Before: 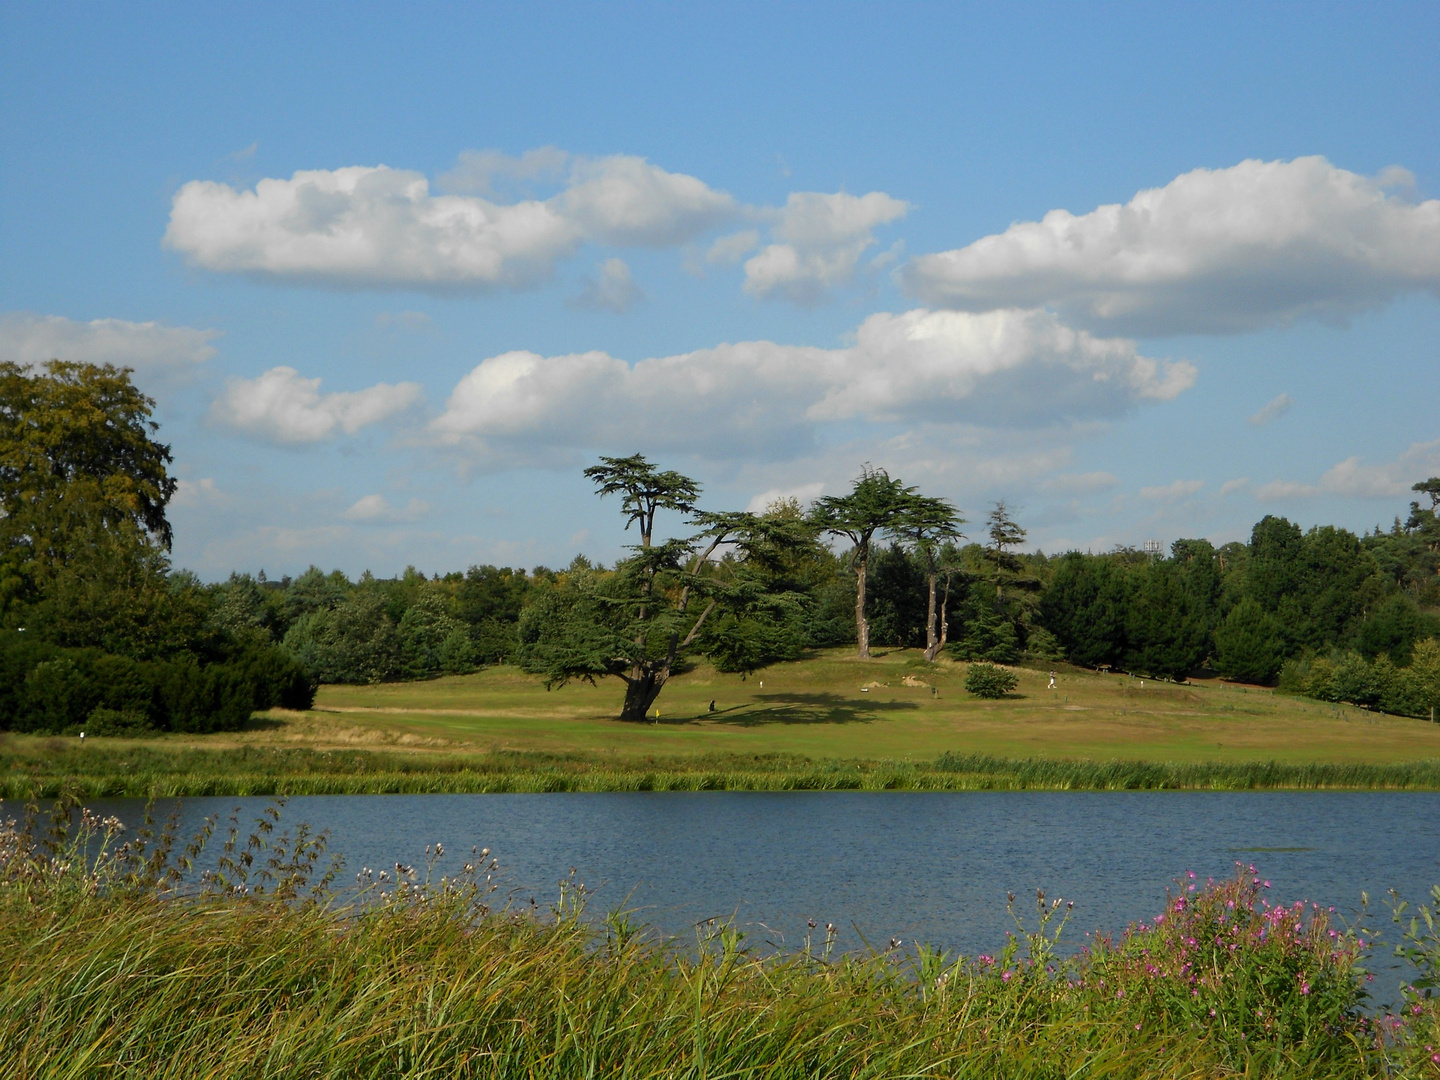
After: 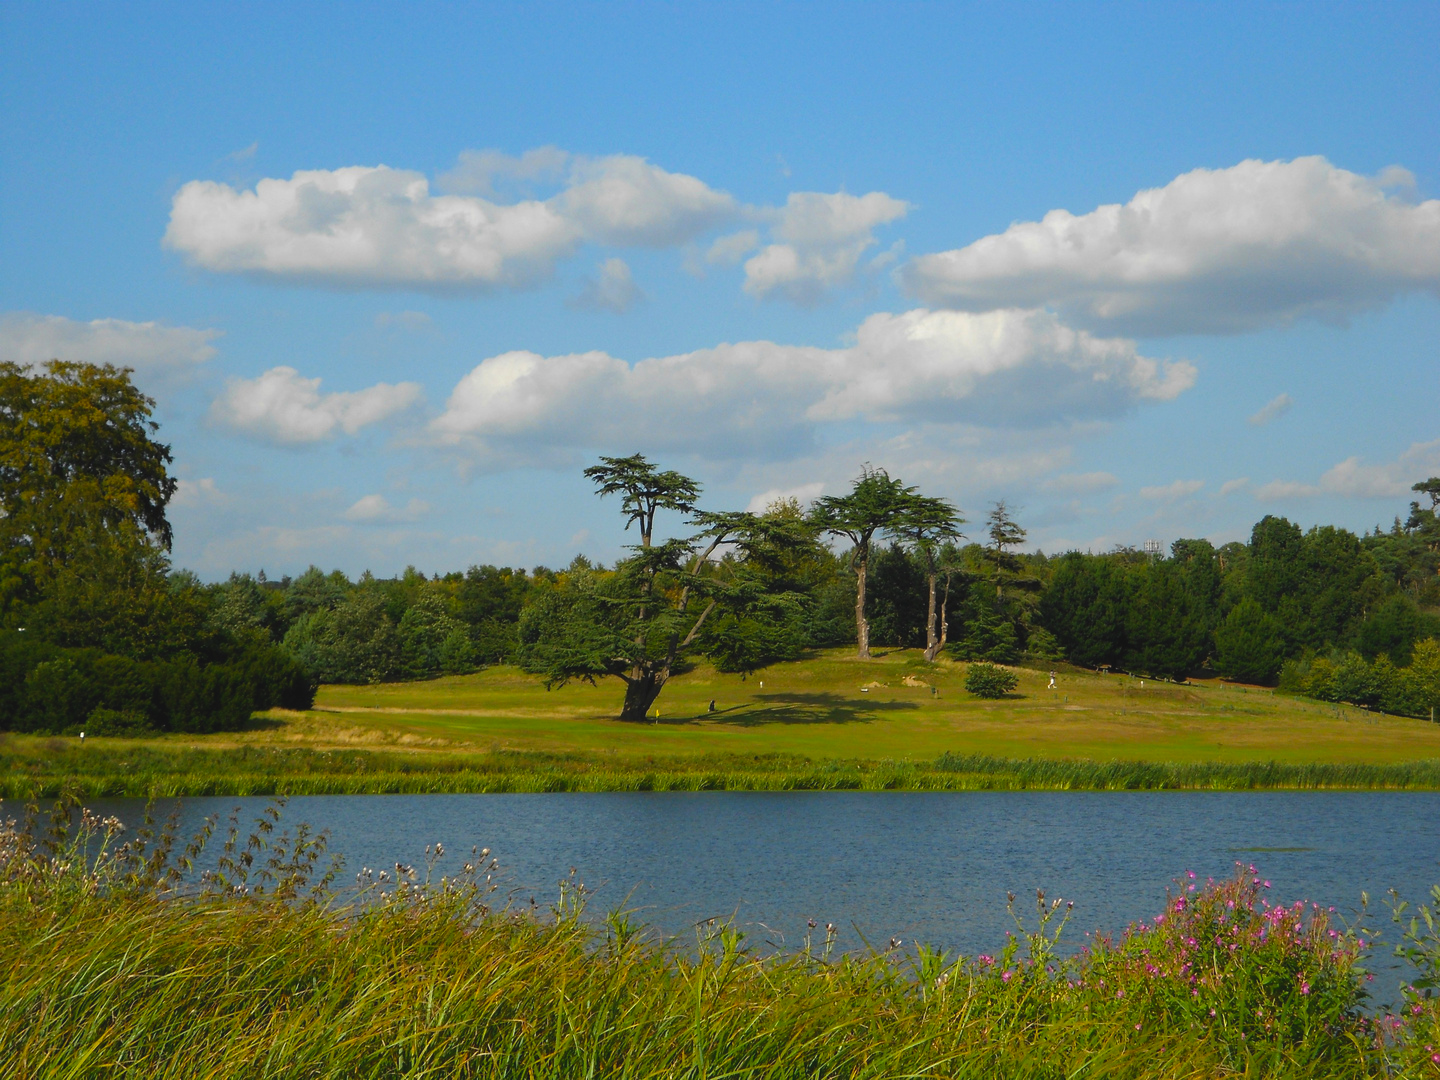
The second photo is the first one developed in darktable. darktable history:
color balance rgb: global offset › luminance 0.703%, perceptual saturation grading › global saturation 31.128%
